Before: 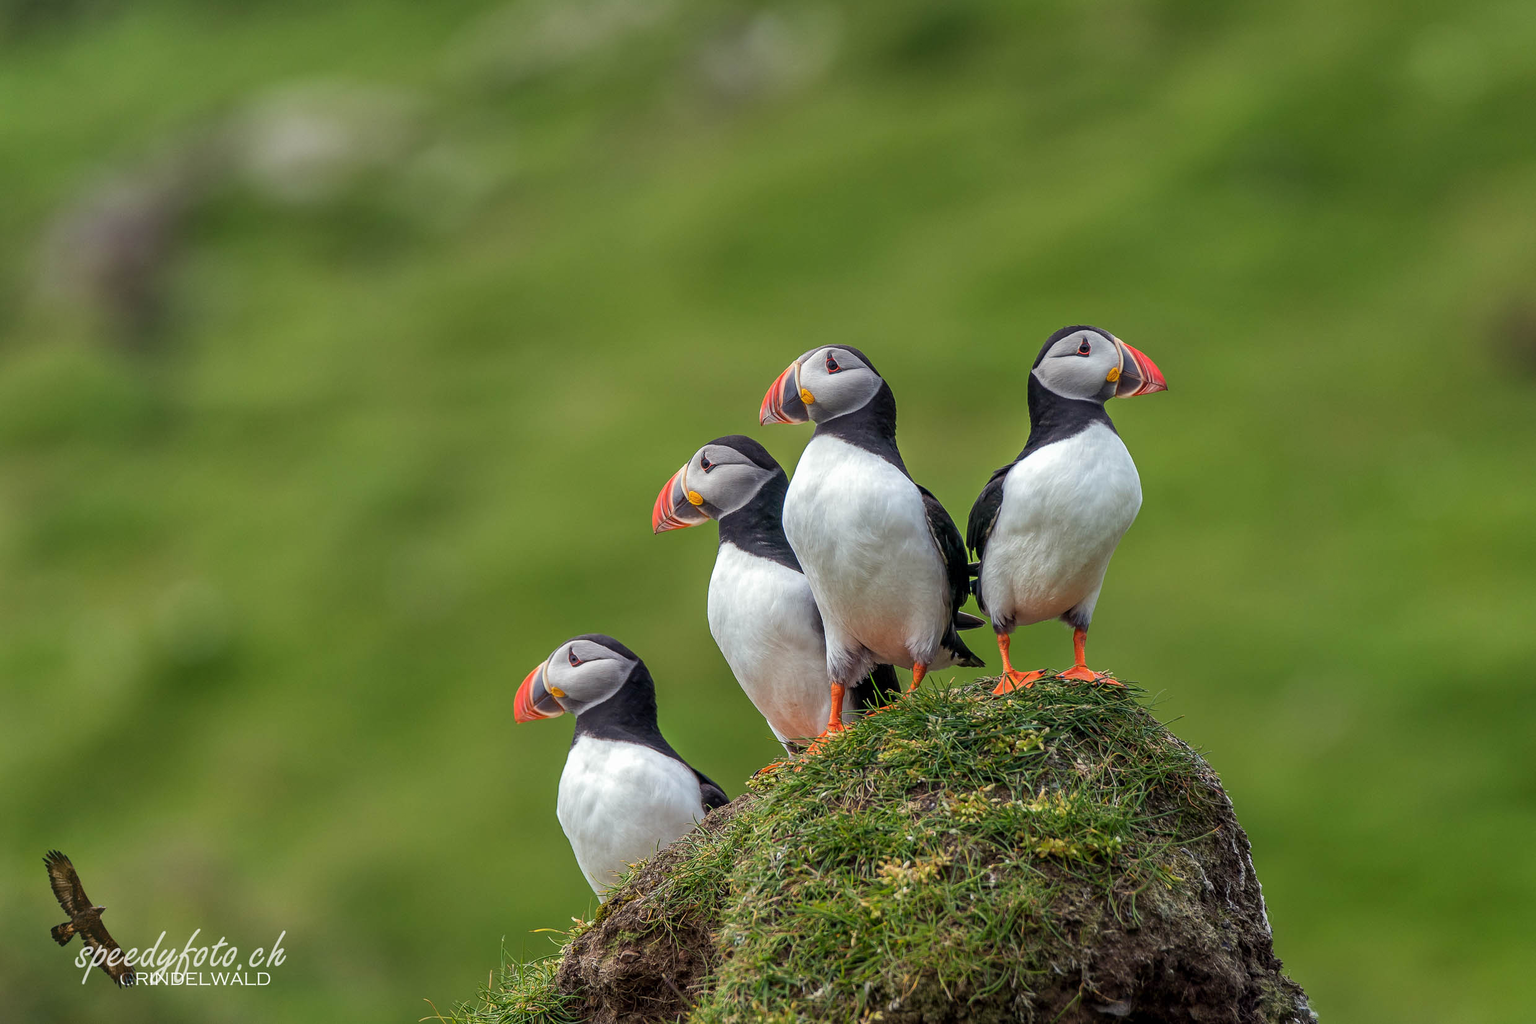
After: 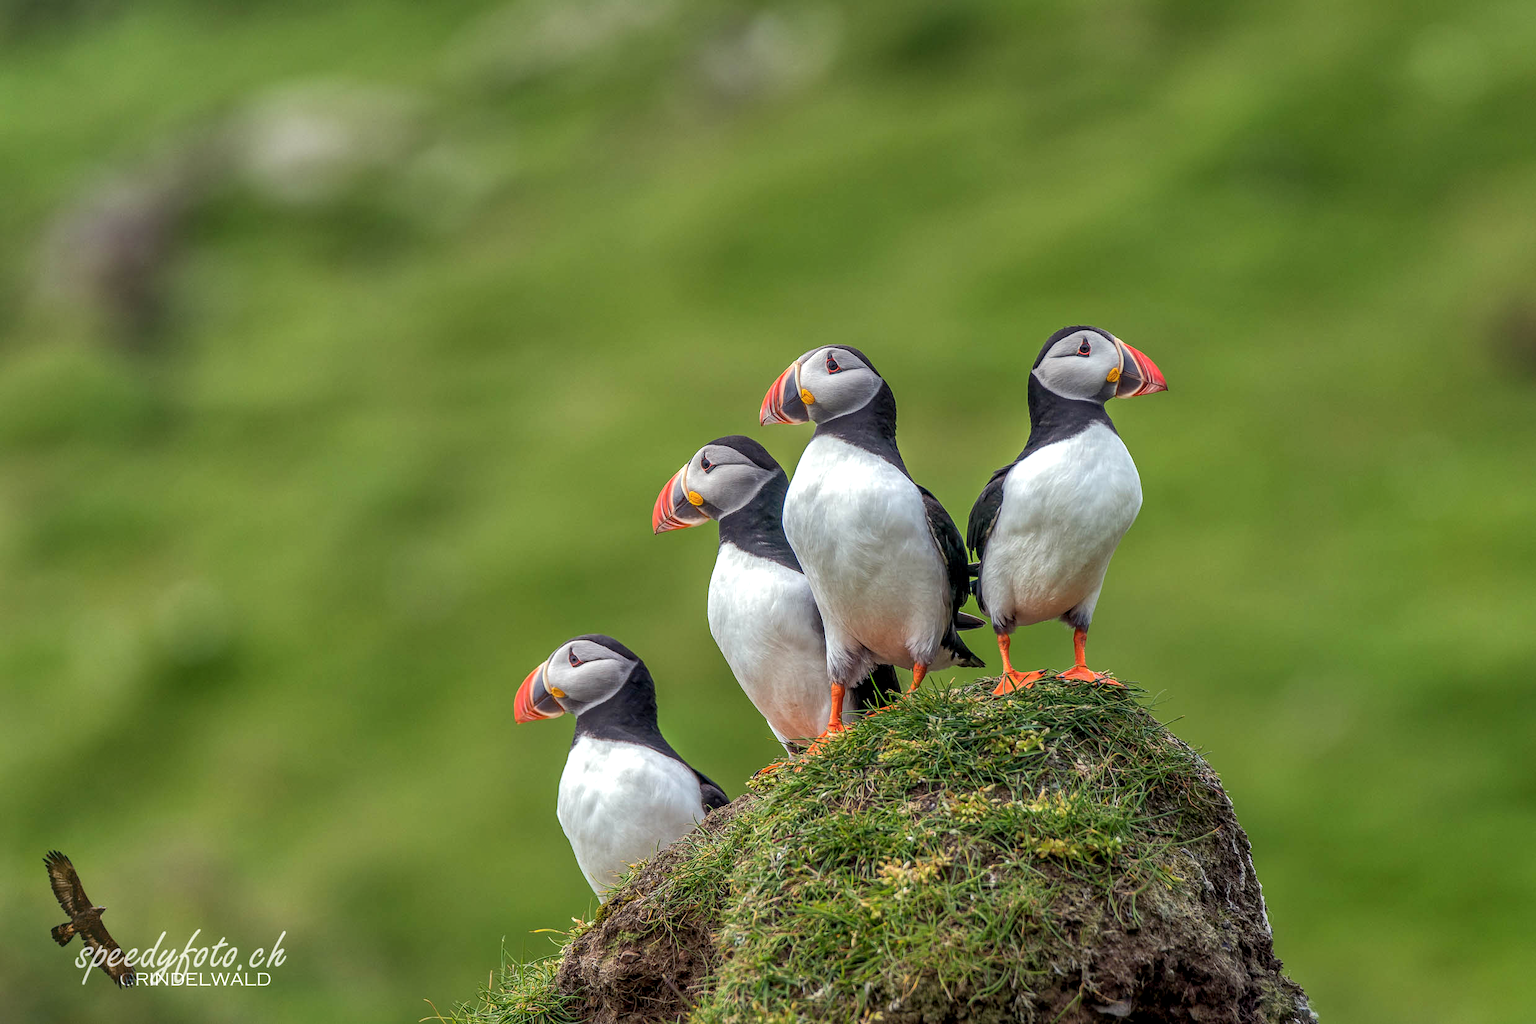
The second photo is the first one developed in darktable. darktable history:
shadows and highlights: on, module defaults
exposure: exposure 0.202 EV, compensate highlight preservation false
local contrast: on, module defaults
